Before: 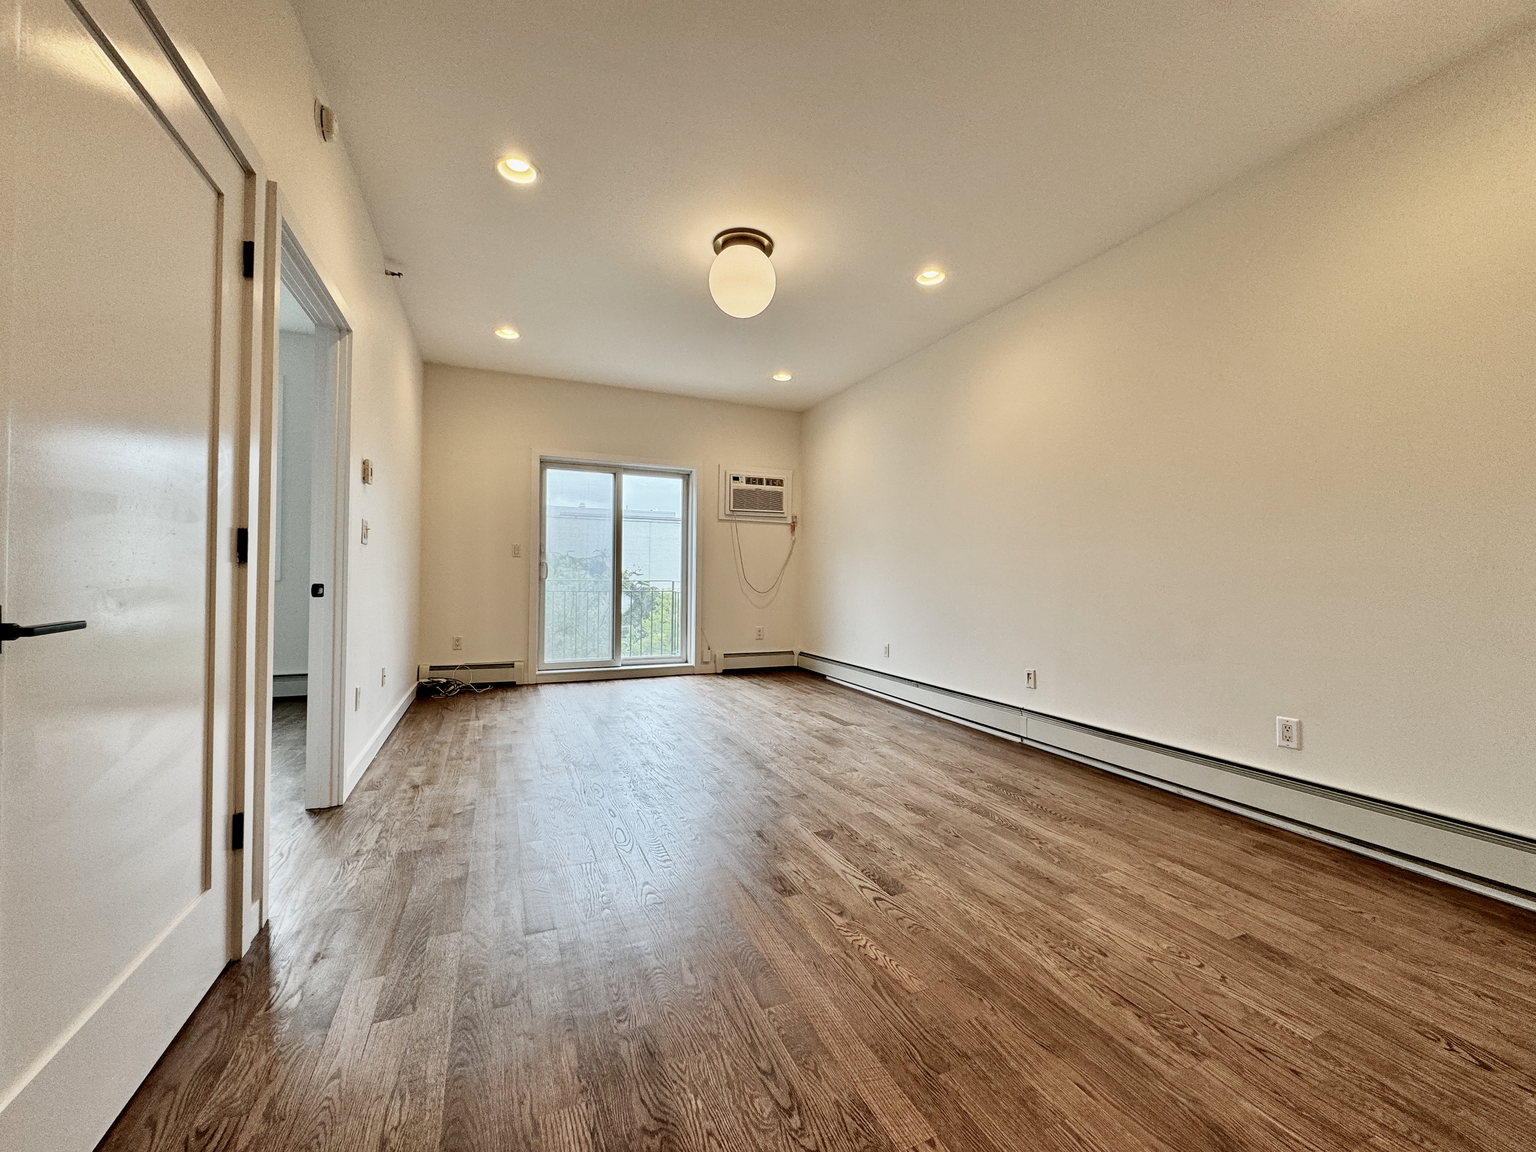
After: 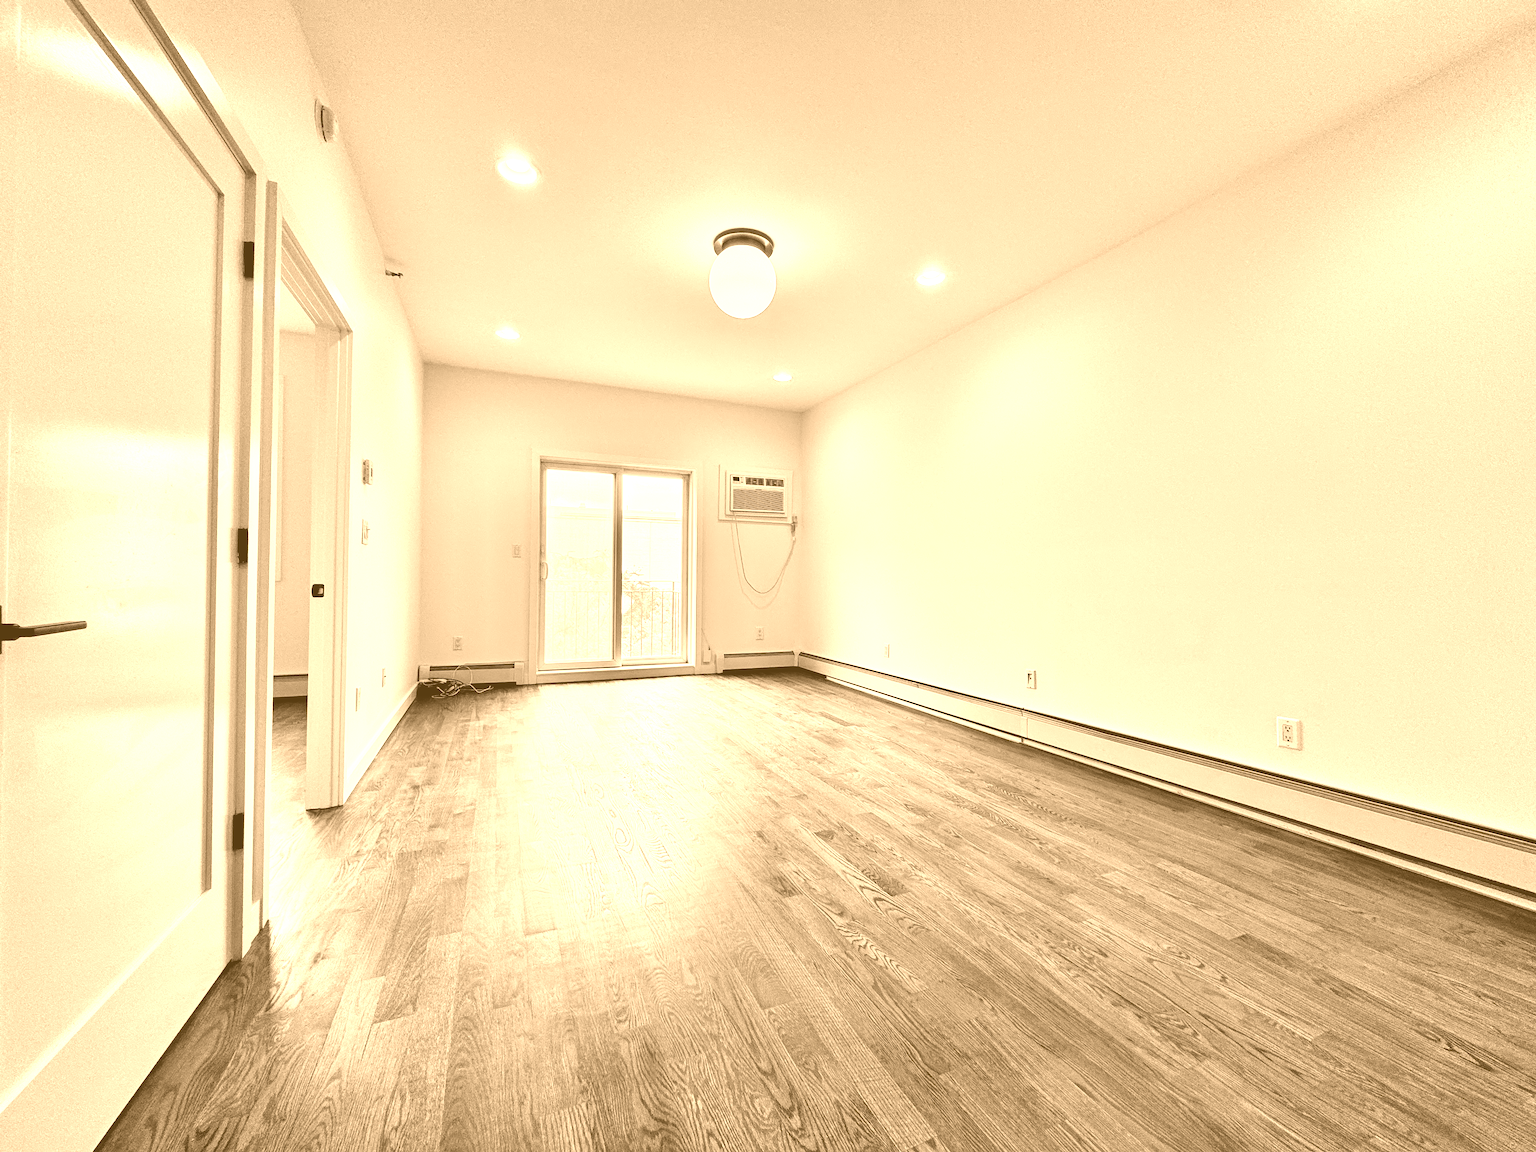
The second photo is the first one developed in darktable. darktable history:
colorize: hue 28.8°, source mix 100%
white balance: red 0.976, blue 1.04
